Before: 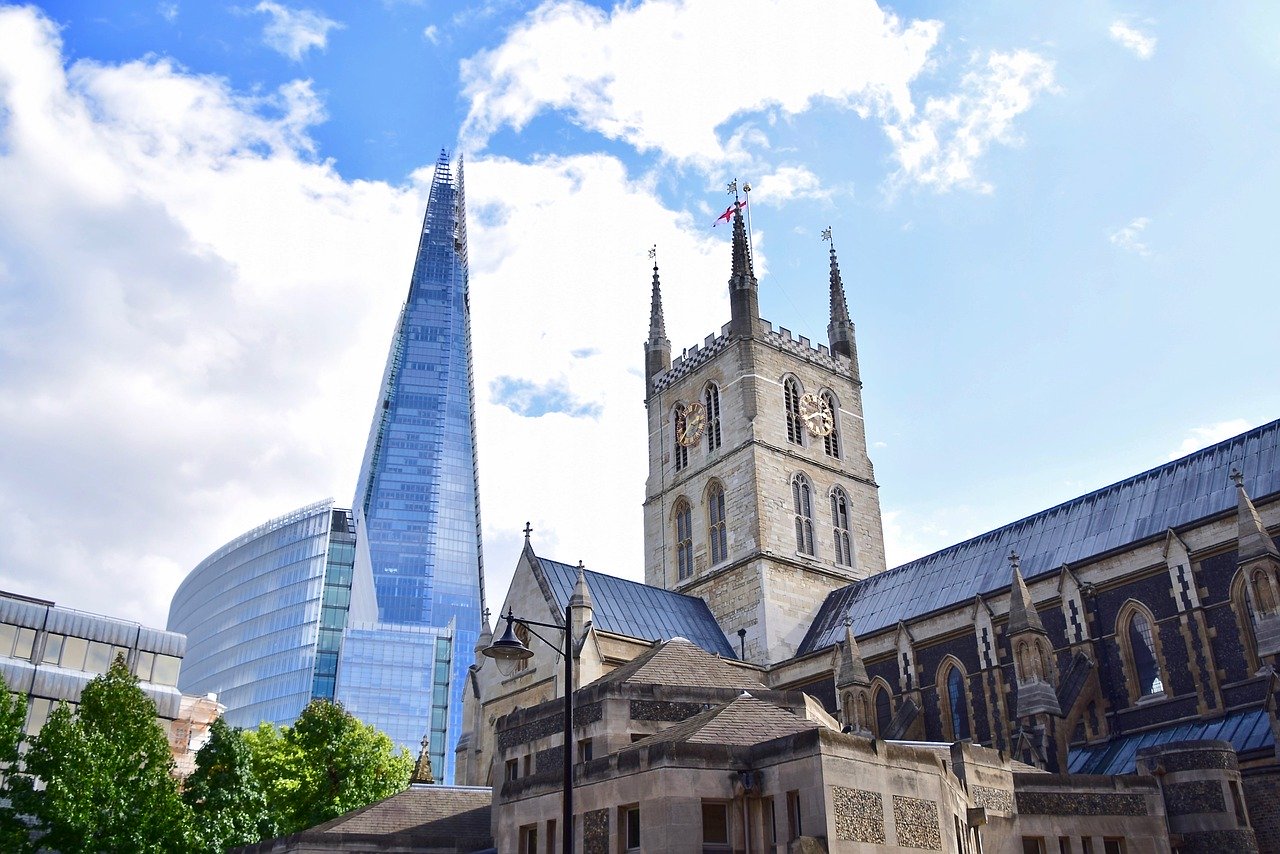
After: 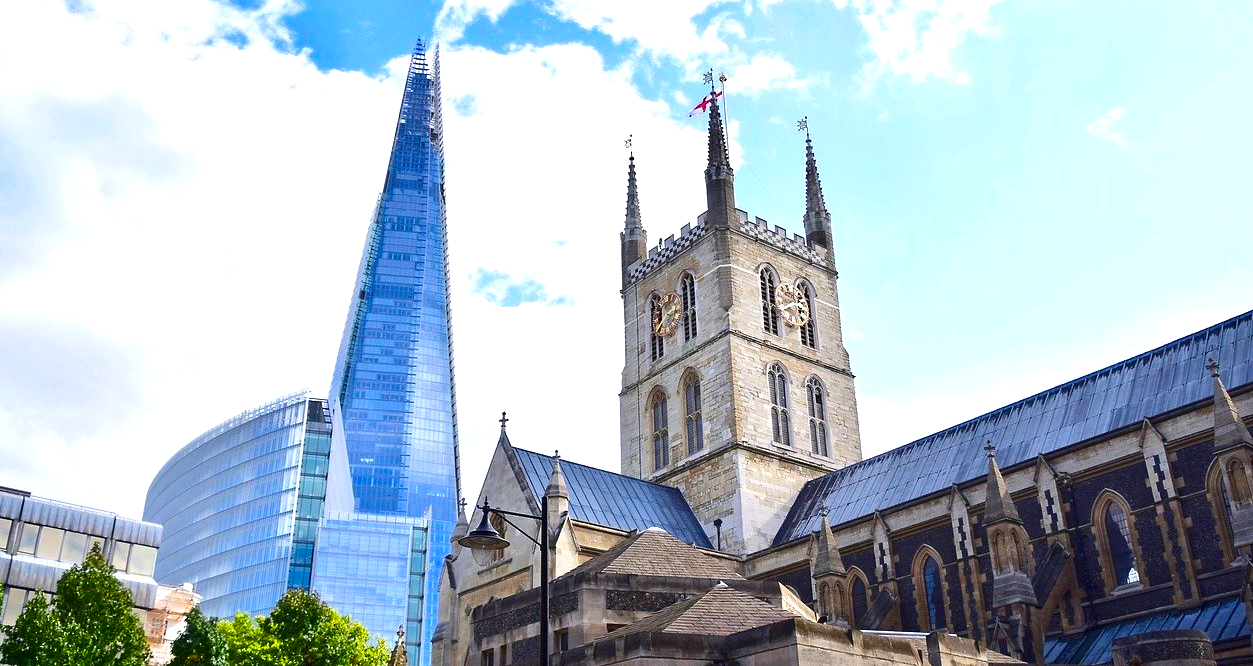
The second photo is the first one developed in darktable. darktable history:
crop and rotate: left 1.902%, top 13%, right 0.204%, bottom 8.985%
color balance rgb: perceptual saturation grading › global saturation 40.657%, perceptual brilliance grading › highlights 11.79%
